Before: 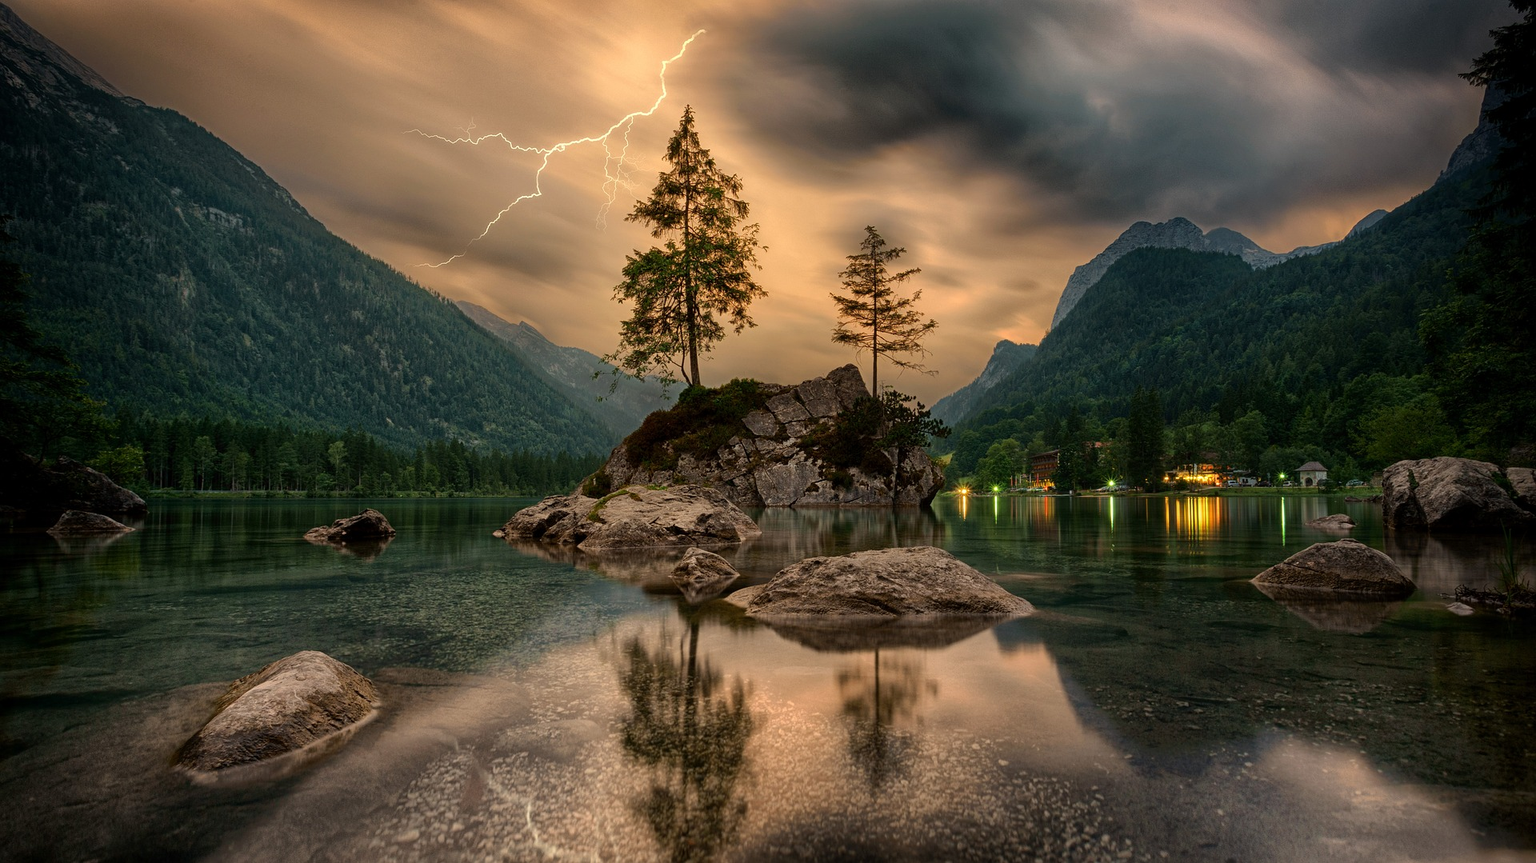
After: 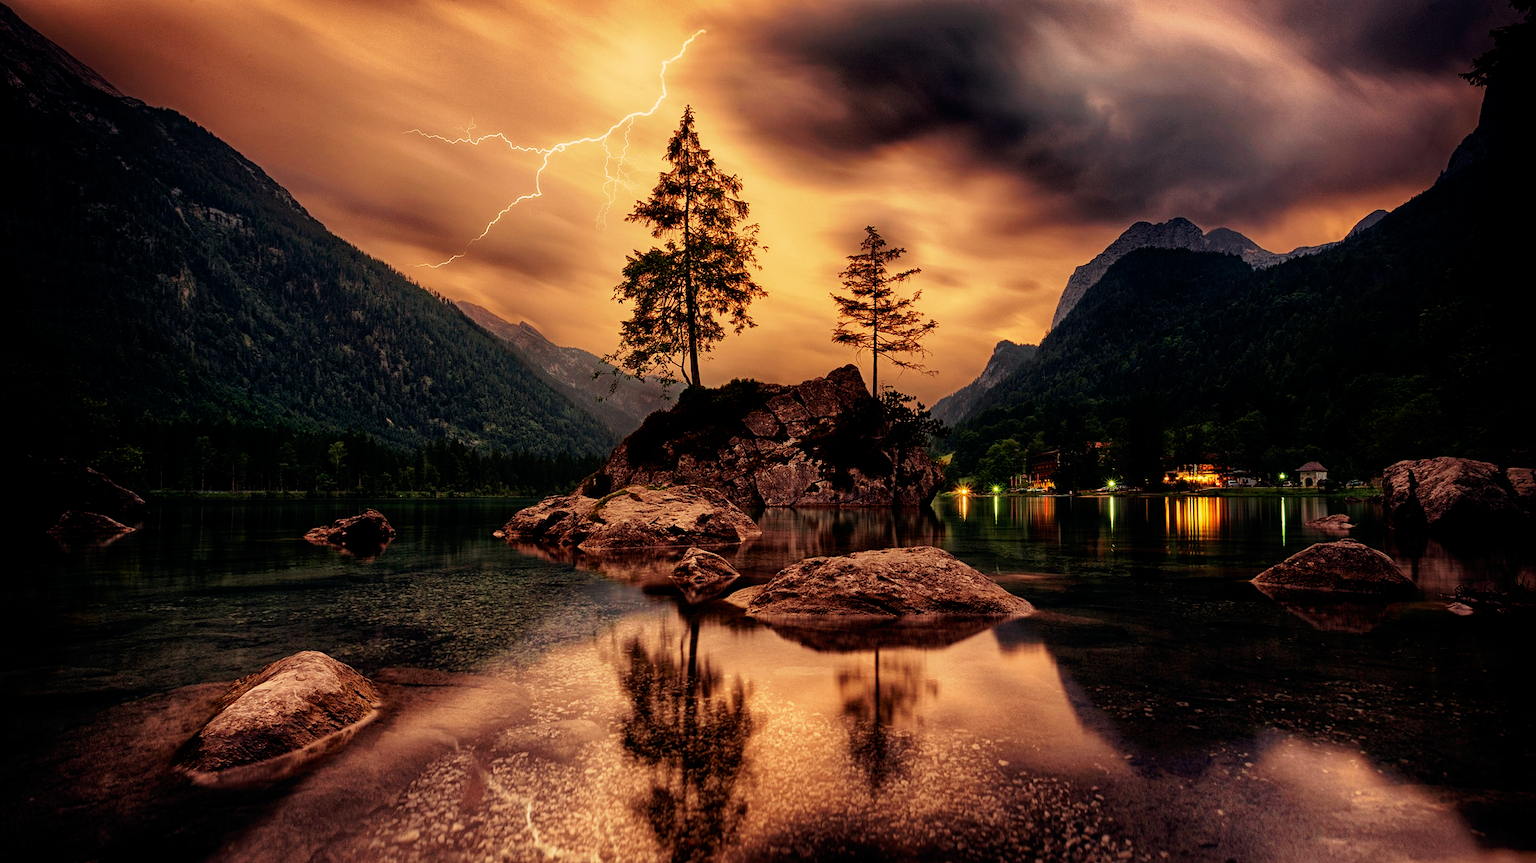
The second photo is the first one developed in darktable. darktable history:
tone curve: curves: ch0 [(0, 0) (0.003, 0.001) (0.011, 0.001) (0.025, 0.001) (0.044, 0.001) (0.069, 0.003) (0.1, 0.007) (0.136, 0.013) (0.177, 0.032) (0.224, 0.083) (0.277, 0.157) (0.335, 0.237) (0.399, 0.334) (0.468, 0.446) (0.543, 0.562) (0.623, 0.683) (0.709, 0.801) (0.801, 0.869) (0.898, 0.918) (1, 1)], preserve colors none
color look up table: target L [94.83, 86.96, 89.45, 77.78, 81.68, 69.3, 65.36, 66.53, 58.19, 56.72, 50.32, 46.53, 42.21, 24.54, 201.29, 72.63, 71.79, 65.15, 54.32, 55.5, 50.6, 44.03, 39.88, 31.89, 13.08, 88.07, 69.29, 67.98, 61.2, 54.42, 49.23, 49.15, 50.9, 44.88, 40.8, 44.38, 27.86, 29.75, 27.4, 16.02, 0.235, 98.83, 80.96, 77.59, 72.43, 65.7, 63.2, 46.84, 27.41], target a [1.158, -15.37, -6.387, -58.28, 5.039, -52.71, -43.85, -8.061, -20.6, -31.95, -32.01, -8.613, 5.578, -13.85, 0, 20.57, 16.01, 35.45, 39.66, 24.74, 53.86, 44.45, 39.12, 16.03, 18.02, 42.59, 33.57, 33.56, 66.04, 56.9, 18.37, 10.88, 56.5, 32.76, 43.39, 49.14, 24.6, 33.52, 34.28, 16.06, 2.131, 10.11, -45.07, -12.82, -28.02, -3.058, -25.17, 0.938, 0.802], target b [34.65, 74.72, 67.38, 26.21, 24.59, 49.43, 31.51, 47.68, 33.62, 13.67, 33.19, 7.338, 30.45, 10.36, -0.001, 42.84, 54.79, 16.45, 43.75, 20.88, 37.86, 14.02, 32.72, 13.23, 12.79, -24.21, -2.4, -56.14, -60.66, -7.533, -78.52, -25.85, -13.17, -3.53, -86.47, -40.76, -42.09, -27.64, -53.14, -11.04, -13.58, -7.377, -31.34, -5.167, -49.8, -57.44, -13.53, -37.76, -21.07], num patches 49
